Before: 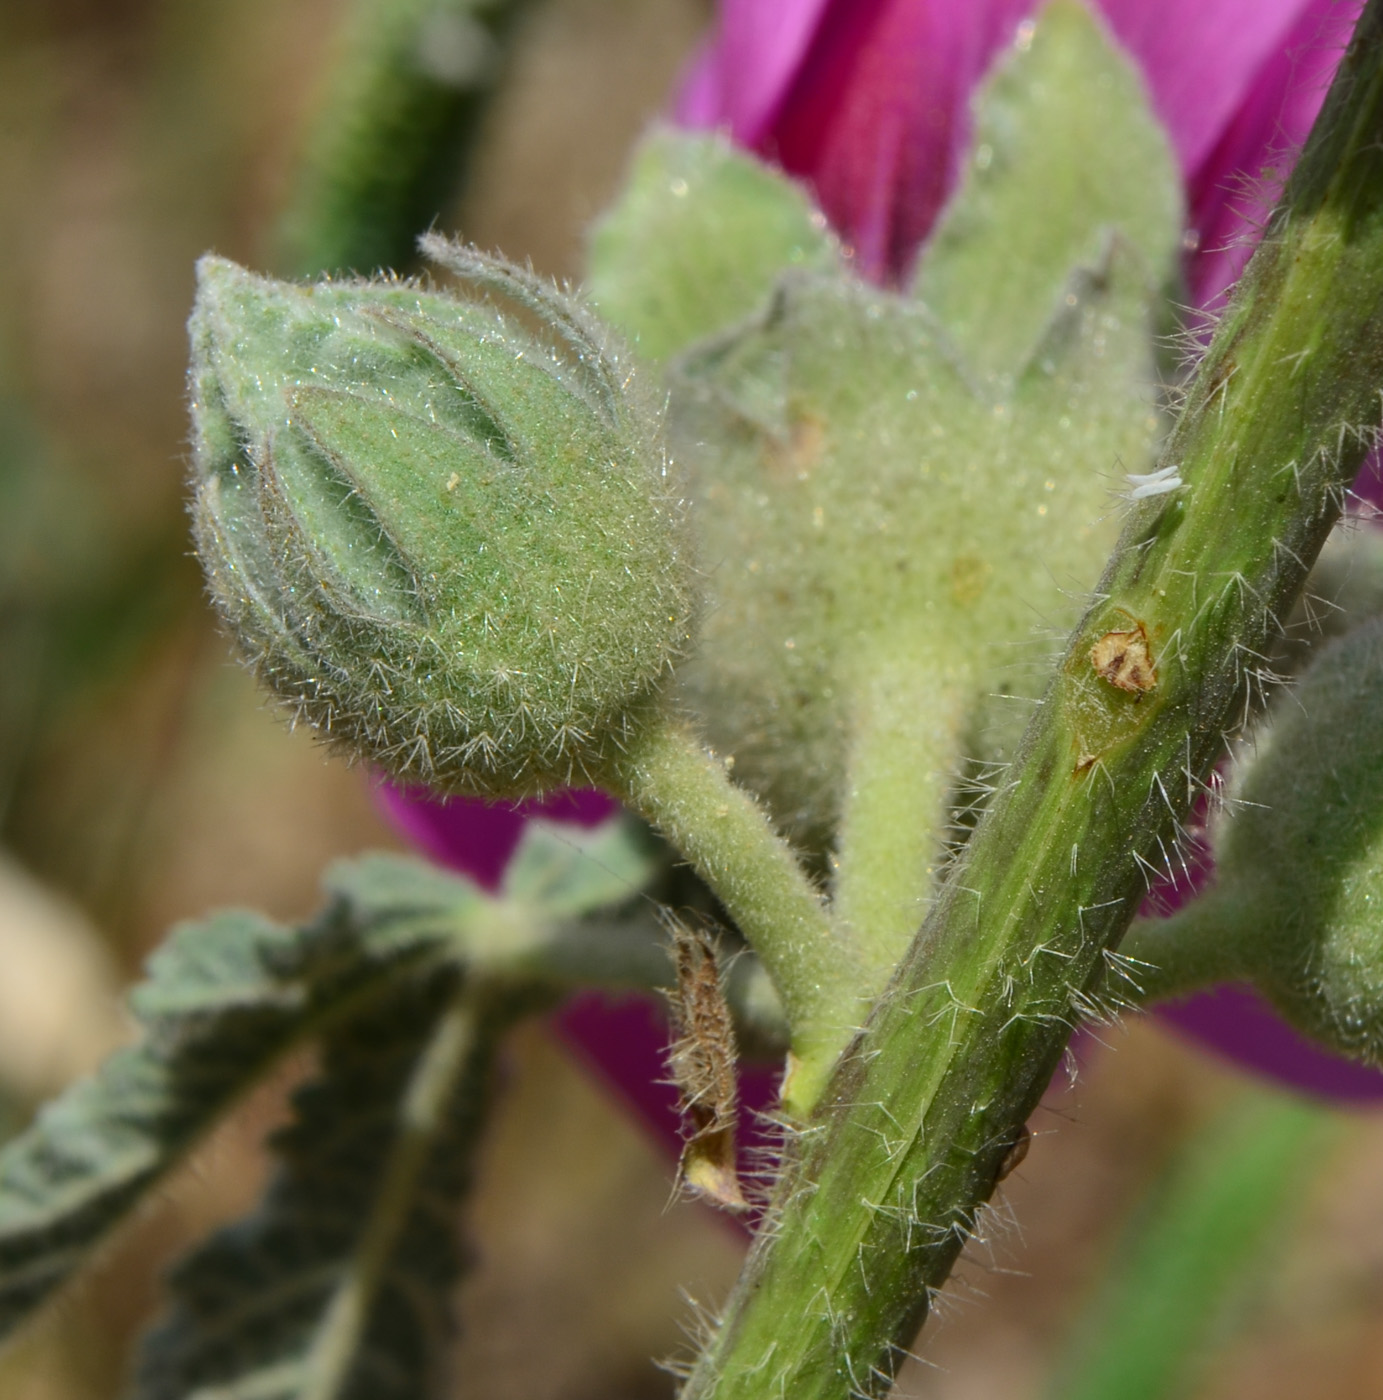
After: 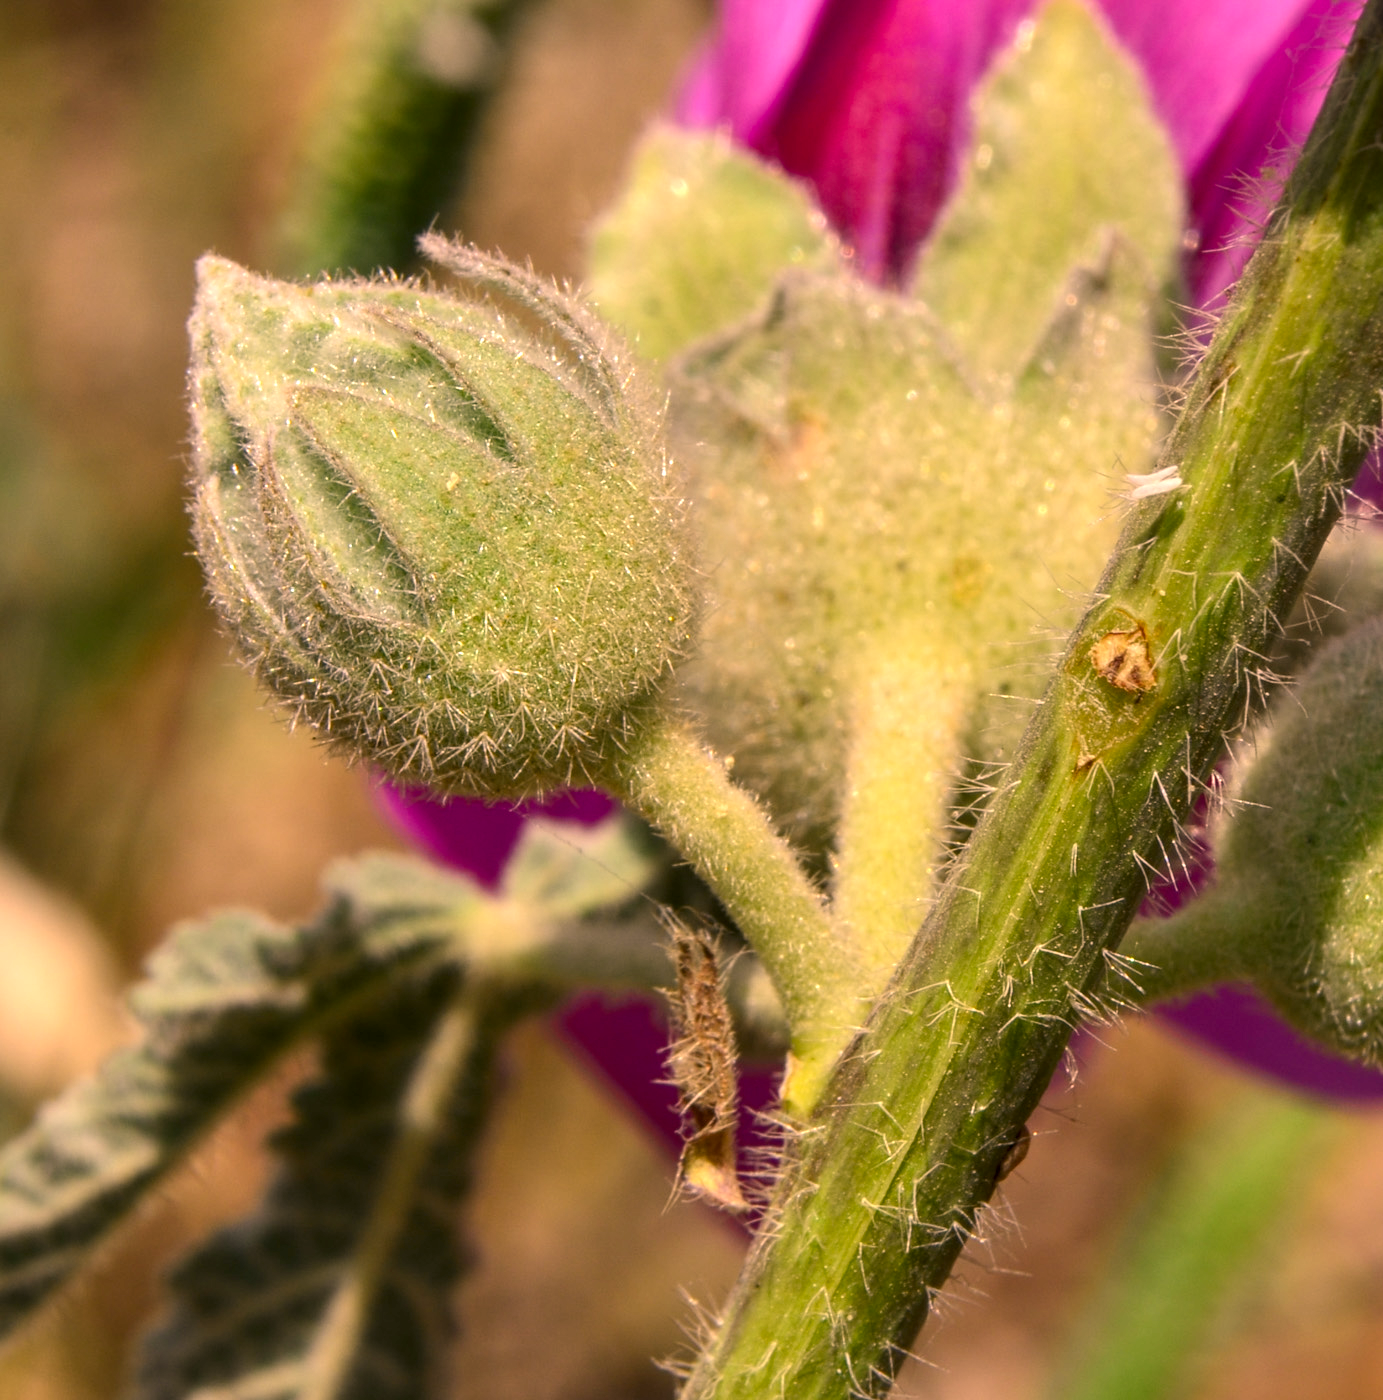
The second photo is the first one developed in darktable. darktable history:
color correction: highlights a* 22.61, highlights b* 21.61
exposure: black level correction 0.001, exposure 0.498 EV, compensate highlight preservation false
local contrast: on, module defaults
